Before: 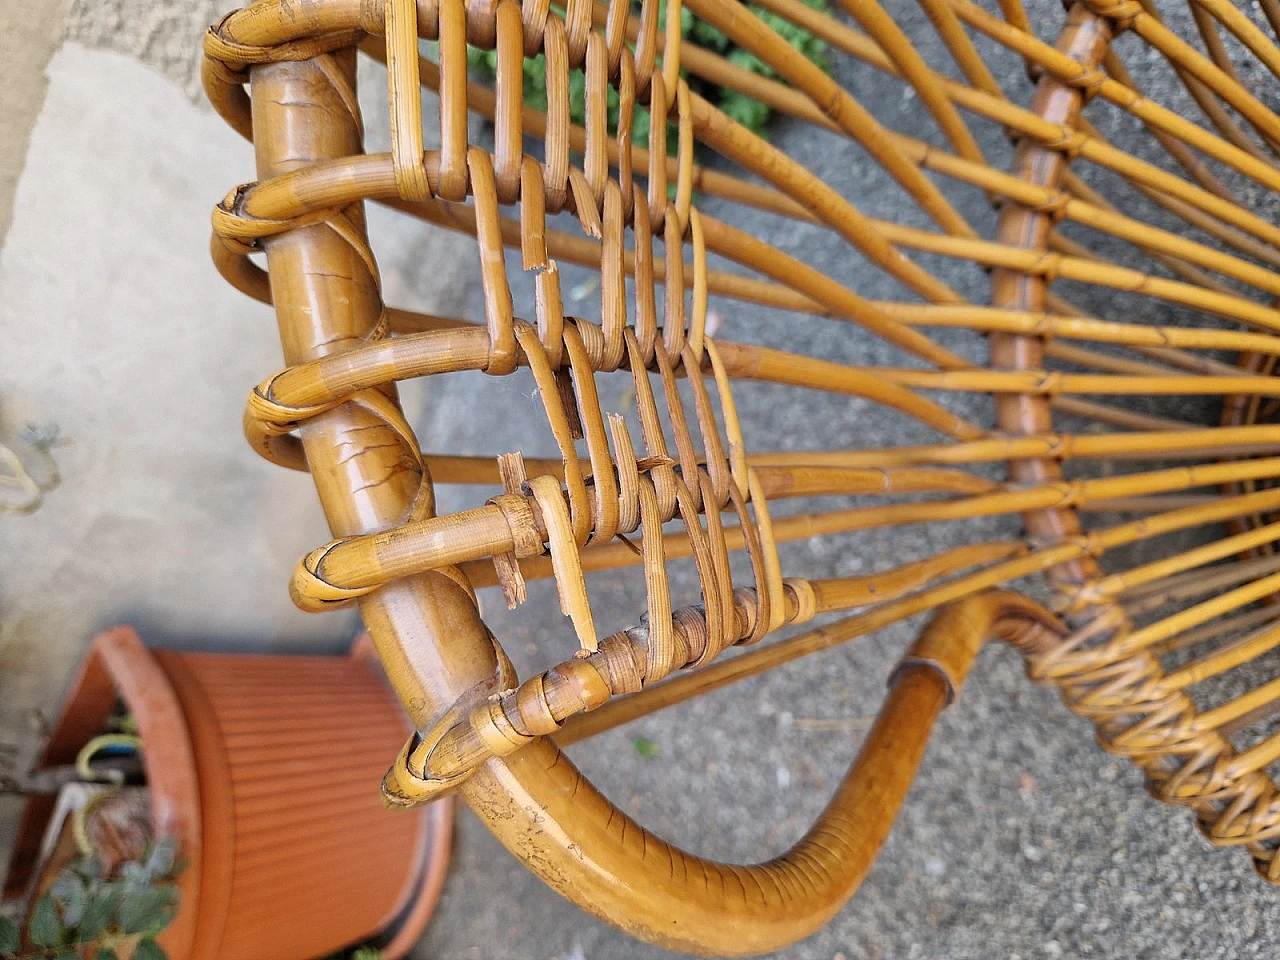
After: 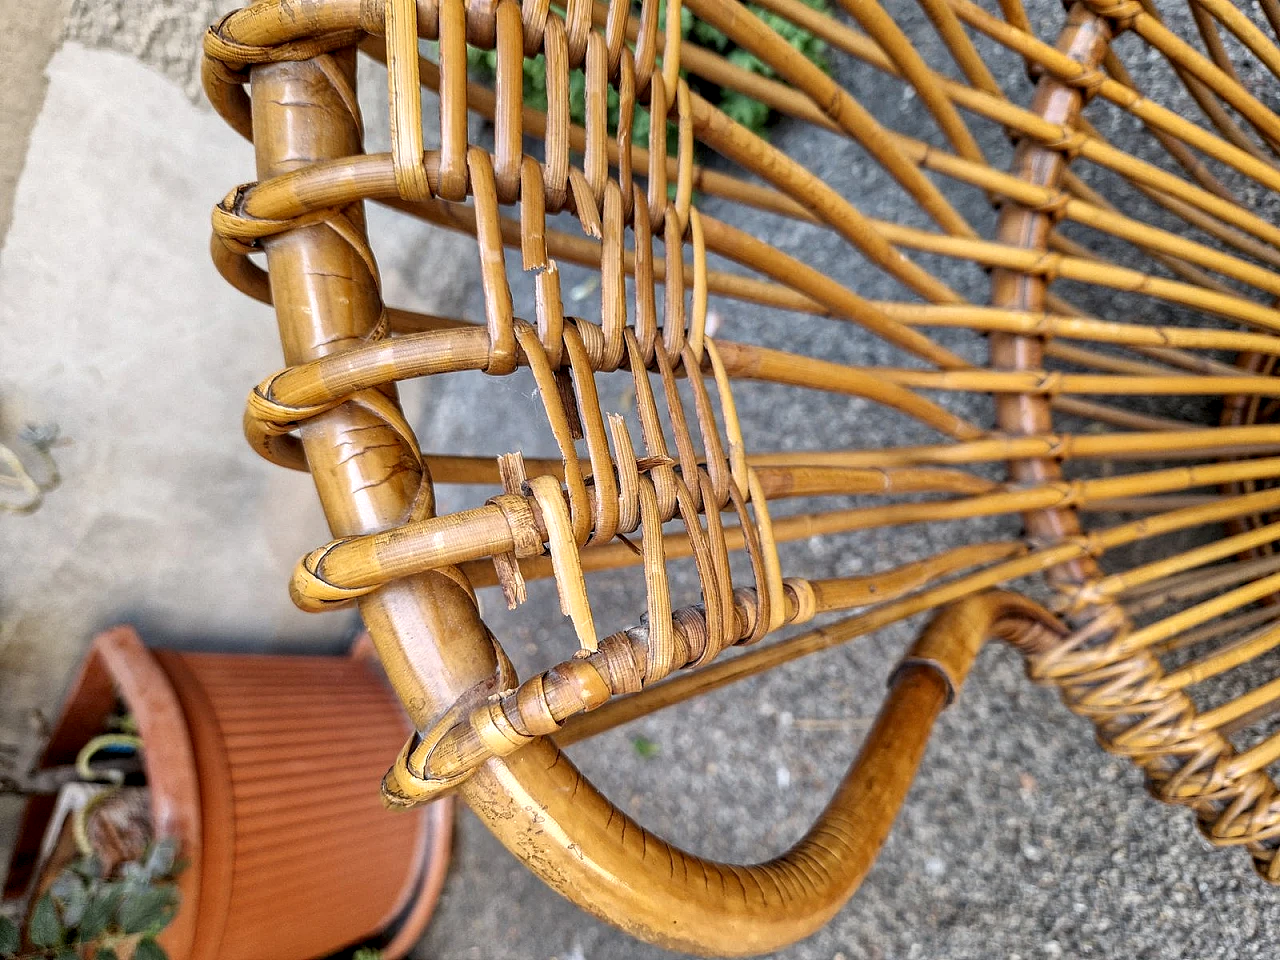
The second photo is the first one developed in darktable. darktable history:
local contrast: detail 150%
tone equalizer: on, module defaults
